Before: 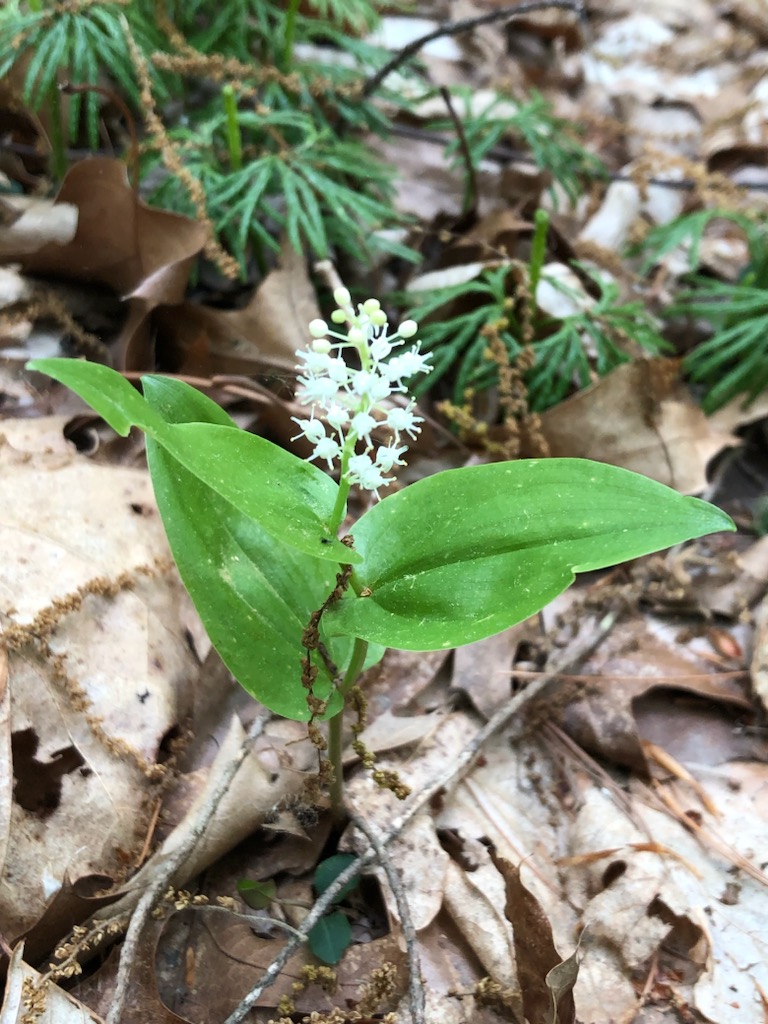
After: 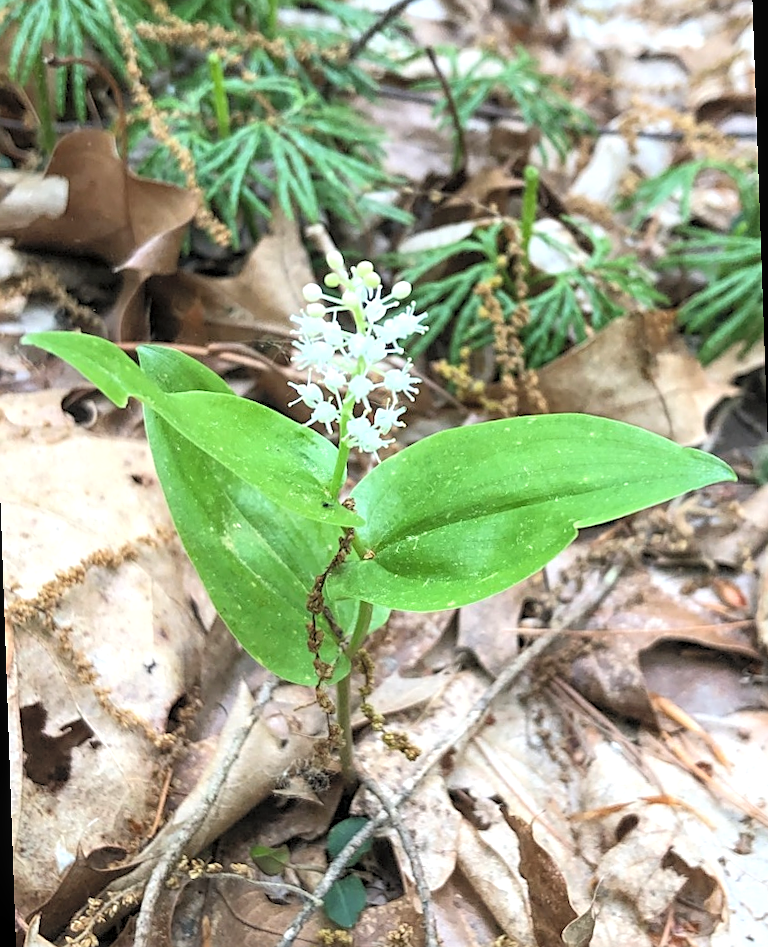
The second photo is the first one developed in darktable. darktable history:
sharpen: on, module defaults
local contrast: highlights 99%, shadows 86%, detail 160%, midtone range 0.2
rotate and perspective: rotation -2°, crop left 0.022, crop right 0.978, crop top 0.049, crop bottom 0.951
contrast brightness saturation: contrast 0.1, brightness 0.3, saturation 0.14
